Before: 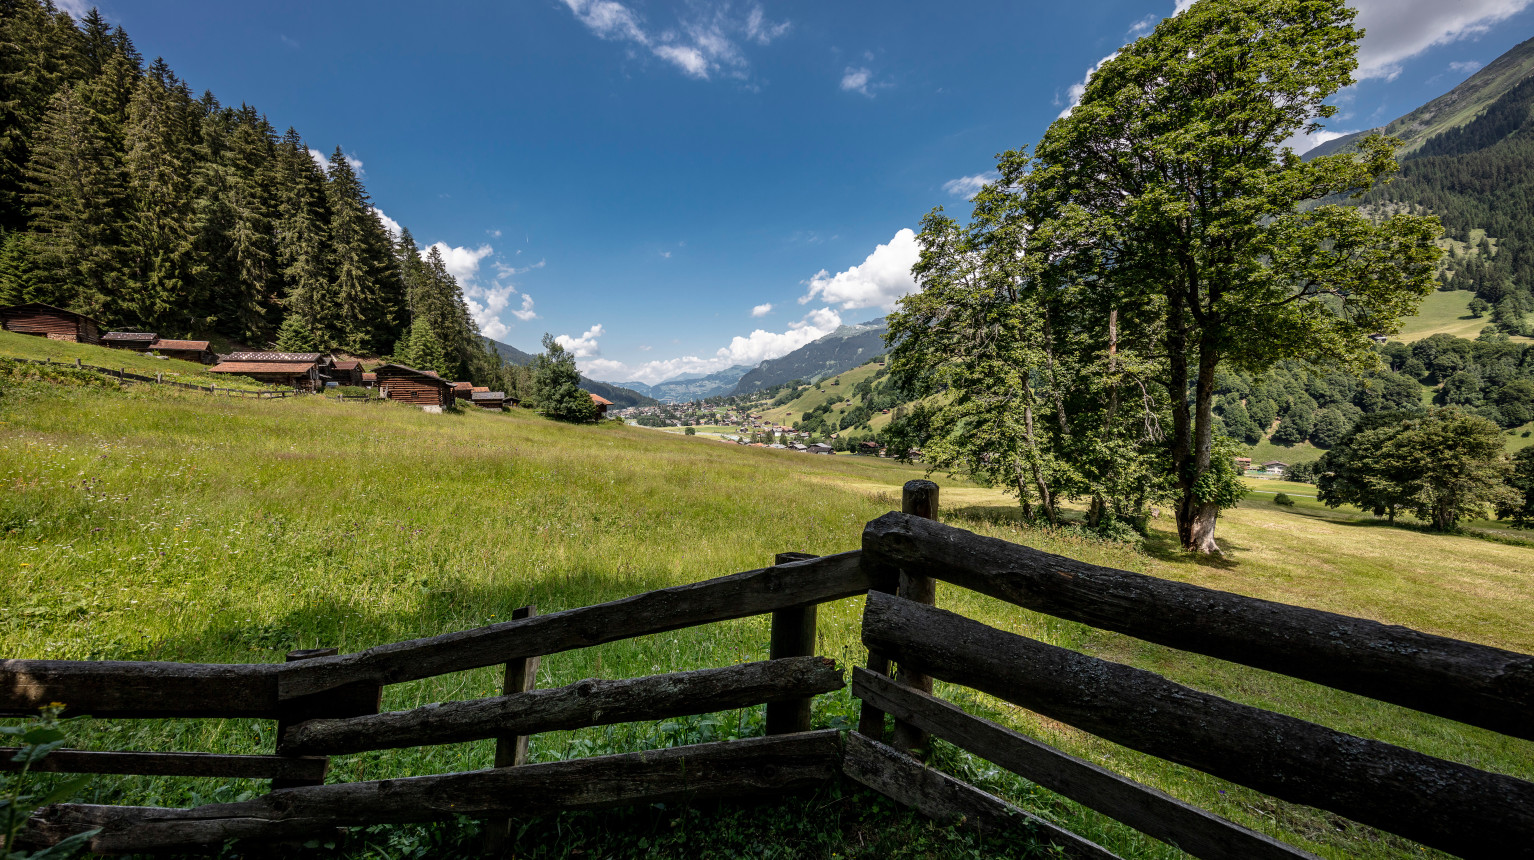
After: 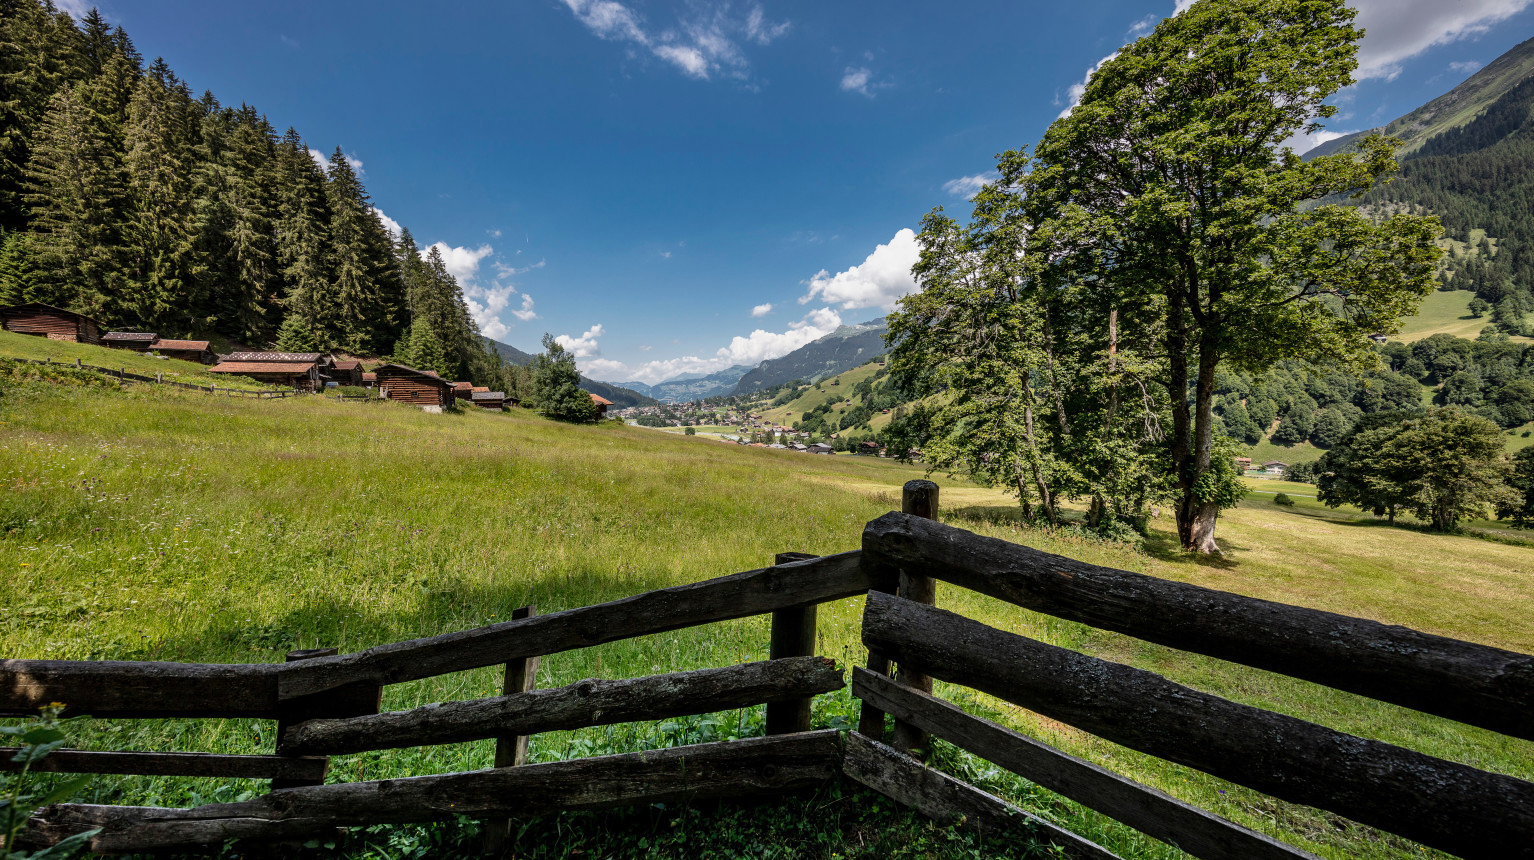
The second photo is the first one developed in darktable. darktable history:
shadows and highlights: white point adjustment -3.47, highlights -63.54, soften with gaussian
